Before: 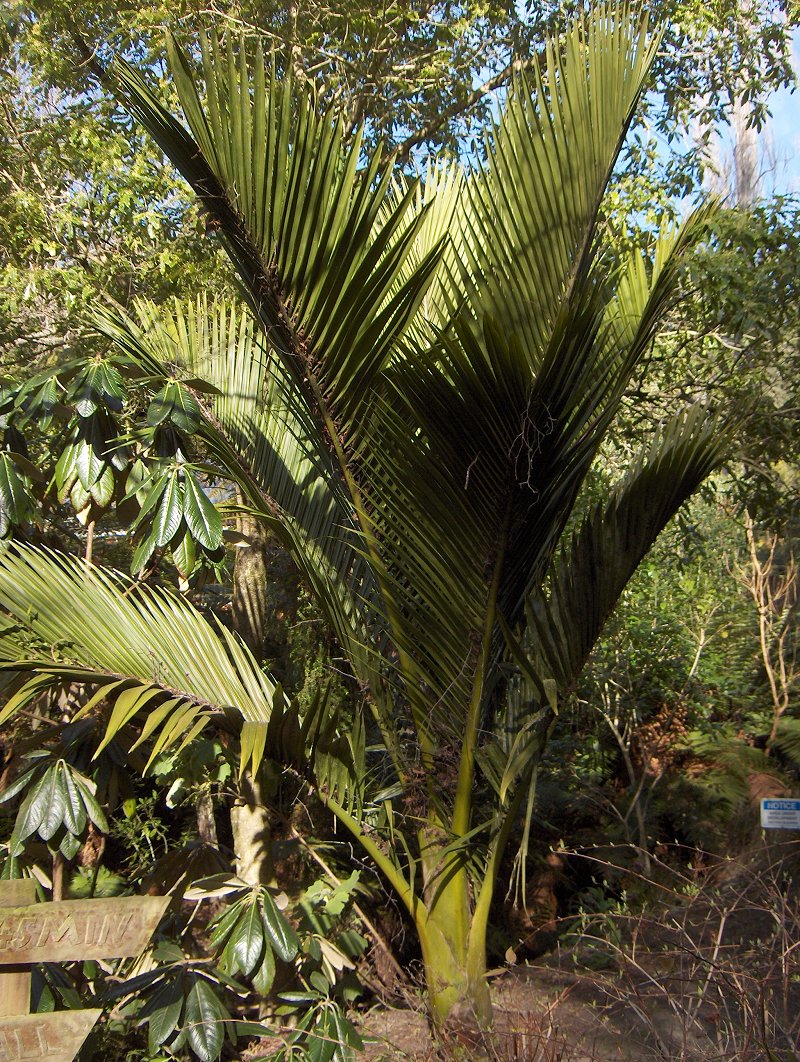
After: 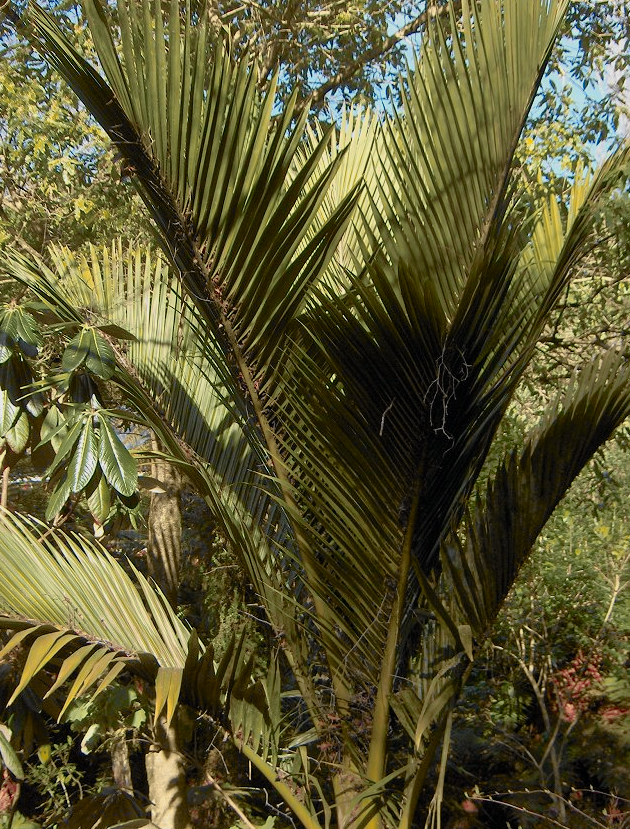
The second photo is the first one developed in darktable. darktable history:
tone curve: curves: ch0 [(0, 0) (0.058, 0.037) (0.214, 0.183) (0.304, 0.288) (0.561, 0.554) (0.687, 0.677) (0.768, 0.768) (0.858, 0.861) (0.987, 0.945)]; ch1 [(0, 0) (0.172, 0.123) (0.312, 0.296) (0.432, 0.448) (0.471, 0.469) (0.502, 0.5) (0.521, 0.505) (0.565, 0.569) (0.663, 0.663) (0.703, 0.721) (0.857, 0.917) (1, 1)]; ch2 [(0, 0) (0.411, 0.424) (0.485, 0.497) (0.502, 0.5) (0.517, 0.511) (0.556, 0.562) (0.626, 0.594) (0.709, 0.661) (1, 1)], color space Lab, independent channels, preserve colors none
shadows and highlights: on, module defaults
color zones: curves: ch1 [(0.235, 0.558) (0.75, 0.5)]; ch2 [(0.25, 0.462) (0.749, 0.457)], mix 25.94%
crop and rotate: left 10.77%, top 5.1%, right 10.41%, bottom 16.76%
